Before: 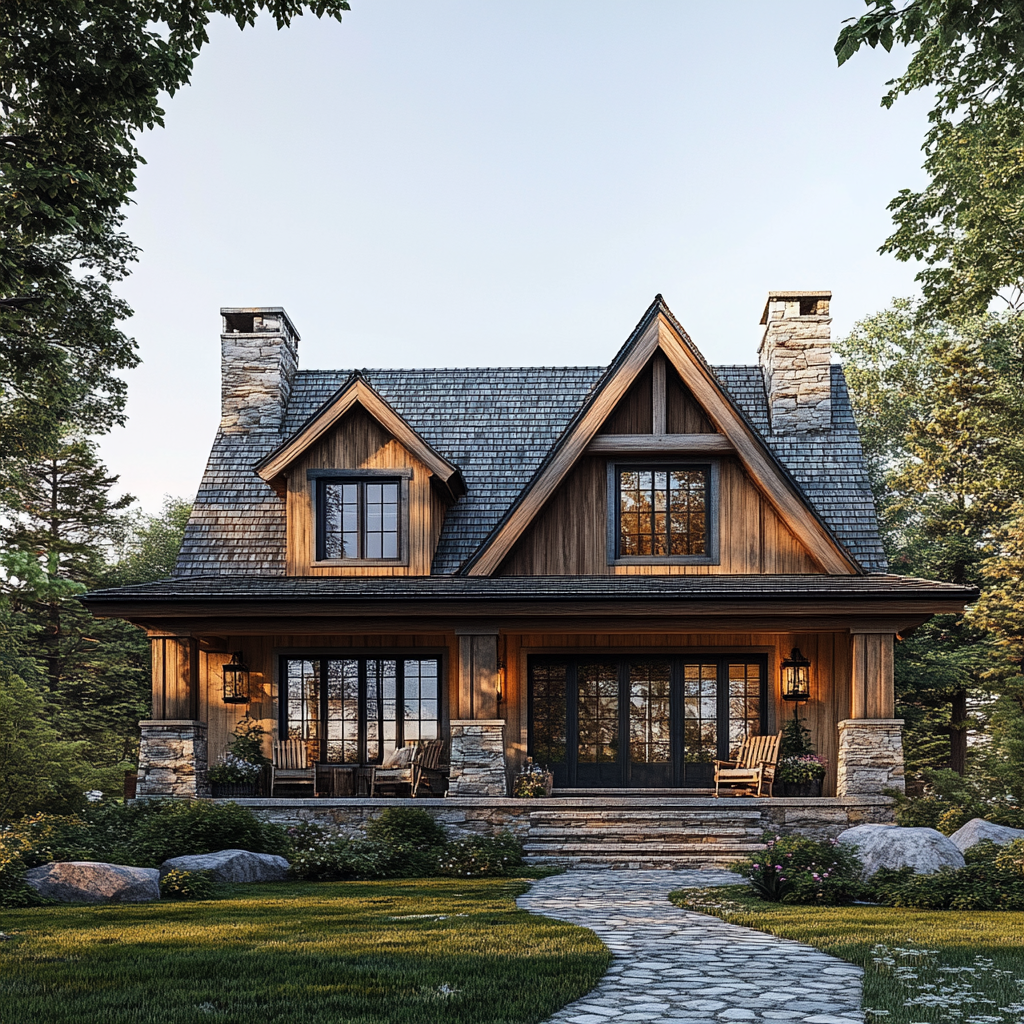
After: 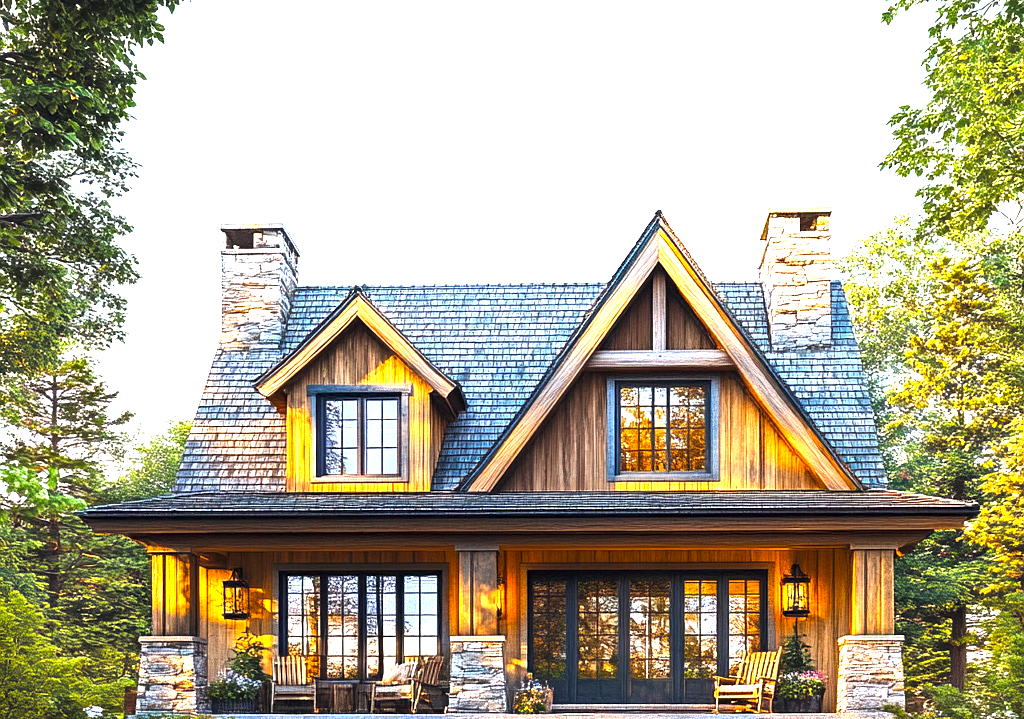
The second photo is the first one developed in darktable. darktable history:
crop and rotate: top 8.216%, bottom 21.486%
color balance rgb: linear chroma grading › shadows 10.339%, linear chroma grading › highlights 9.16%, linear chroma grading › global chroma 15.496%, linear chroma grading › mid-tones 14.815%, perceptual saturation grading › global saturation 19.767%, global vibrance 20%
exposure: black level correction 0, exposure 1.981 EV, compensate exposure bias true, compensate highlight preservation false
